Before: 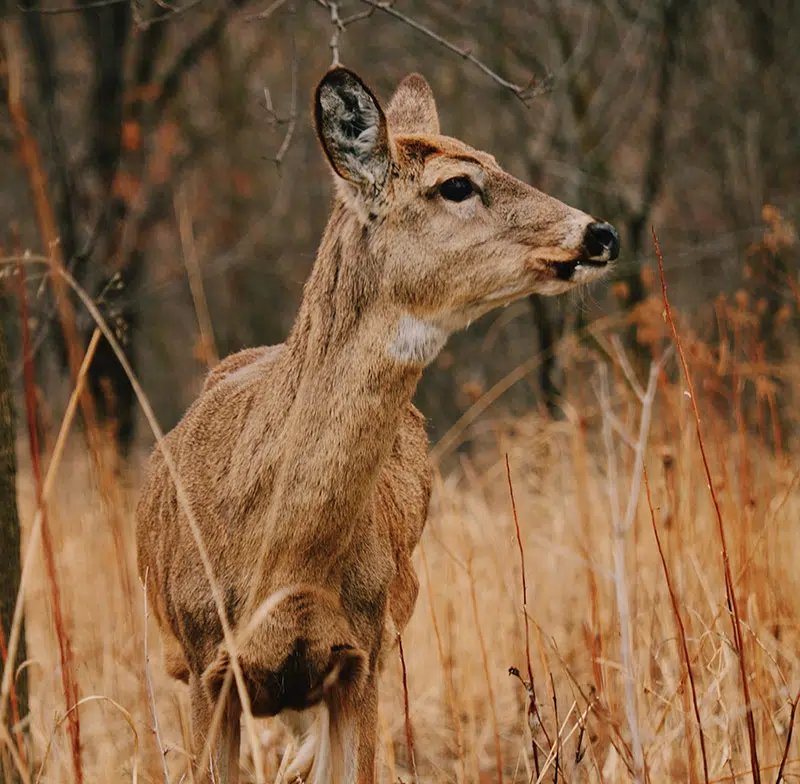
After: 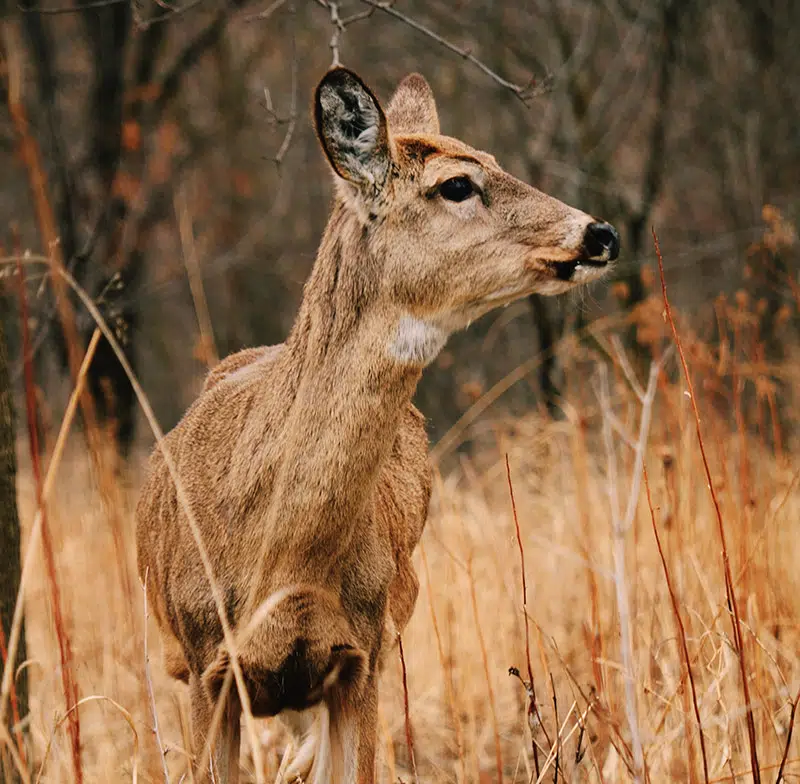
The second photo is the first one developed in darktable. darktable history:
tone equalizer: -8 EV -0.453 EV, -7 EV -0.395 EV, -6 EV -0.353 EV, -5 EV -0.187 EV, -3 EV 0.19 EV, -2 EV 0.311 EV, -1 EV 0.396 EV, +0 EV 0.422 EV, mask exposure compensation -0.5 EV
